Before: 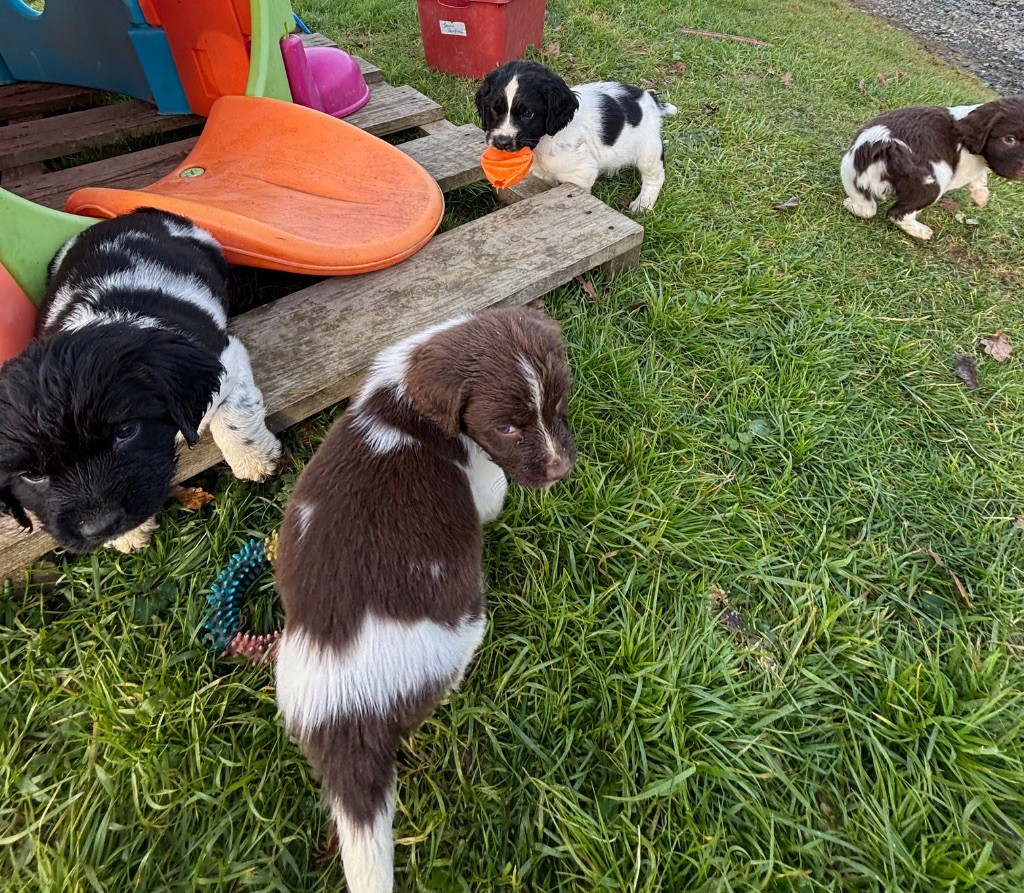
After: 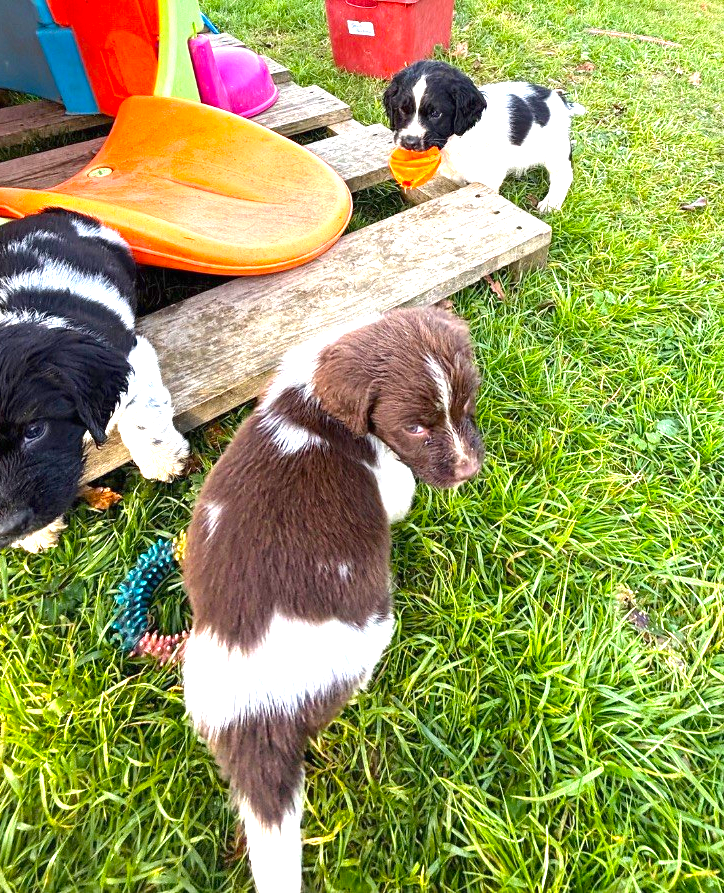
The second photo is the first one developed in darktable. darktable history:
color balance: output saturation 120%
exposure: black level correction 0, exposure 1.55 EV, compensate exposure bias true, compensate highlight preservation false
crop and rotate: left 9.061%, right 20.142%
